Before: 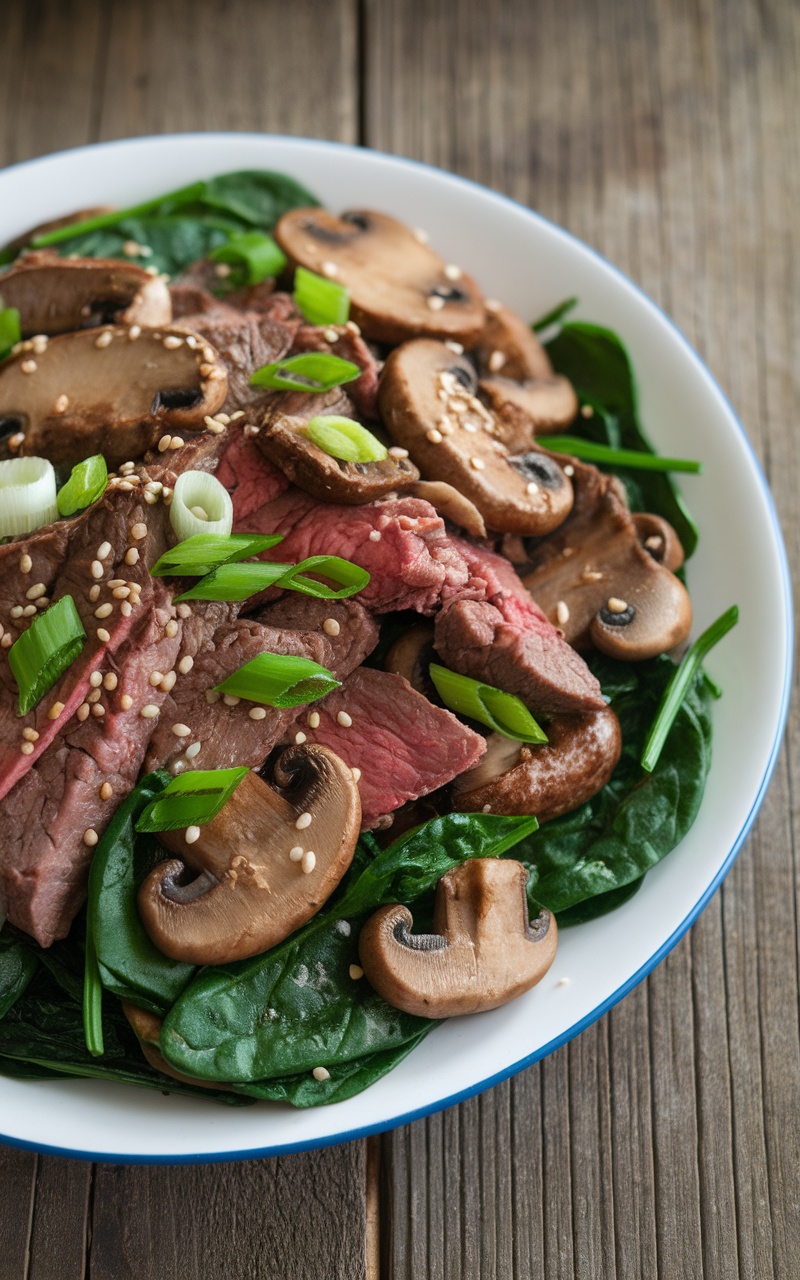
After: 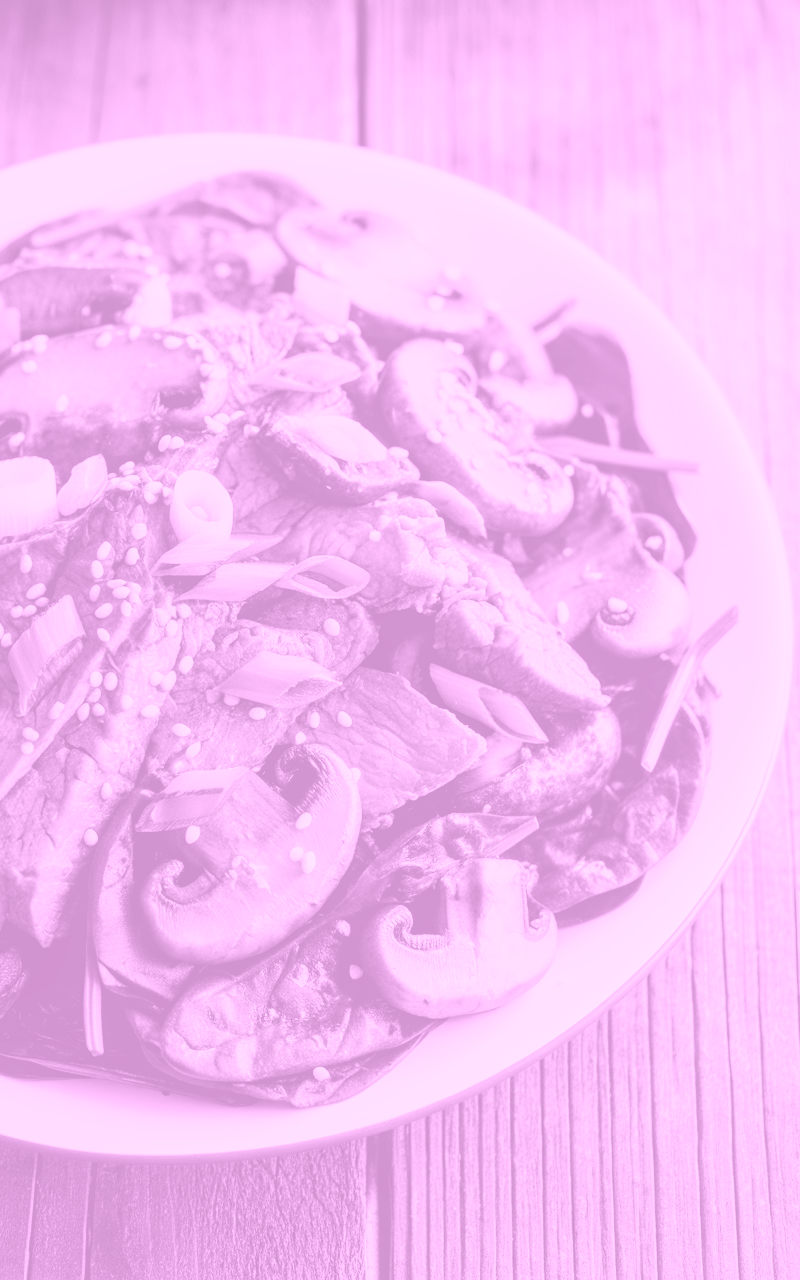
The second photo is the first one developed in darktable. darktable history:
local contrast: detail 110%
exposure: black level correction 0.009, exposure 0.014 EV, compensate highlight preservation false
colorize: hue 331.2°, saturation 75%, source mix 30.28%, lightness 70.52%, version 1
contrast brightness saturation: saturation 0.13
base curve: curves: ch0 [(0, 0) (0.028, 0.03) (0.121, 0.232) (0.46, 0.748) (0.859, 0.968) (1, 1)], preserve colors none
